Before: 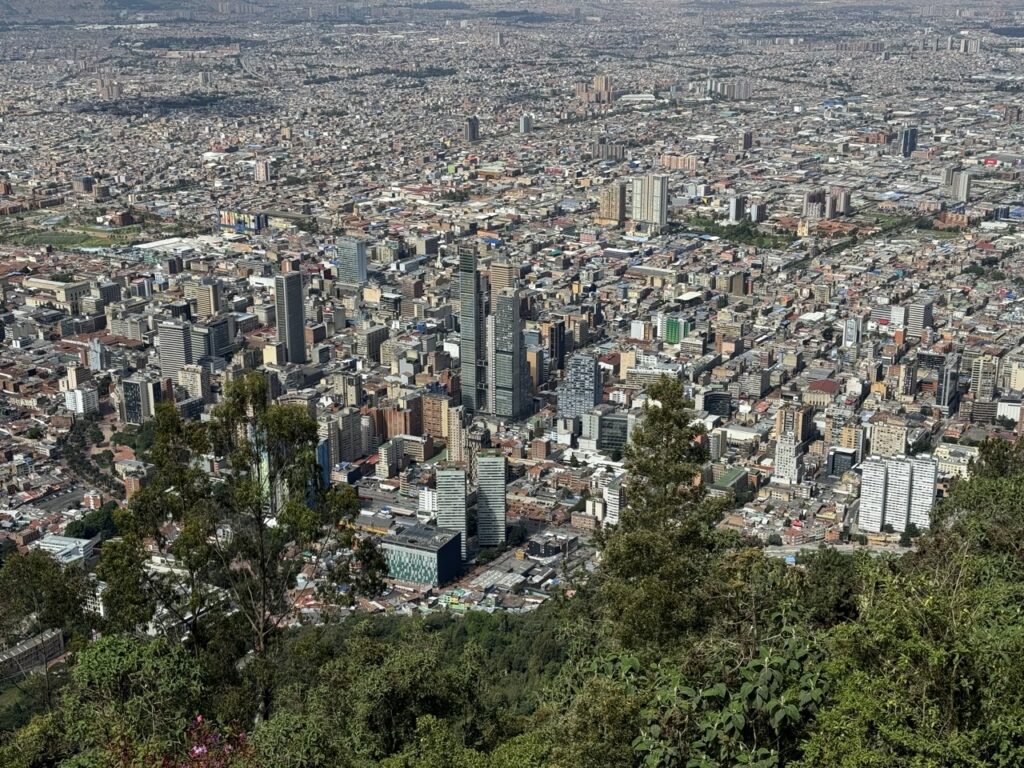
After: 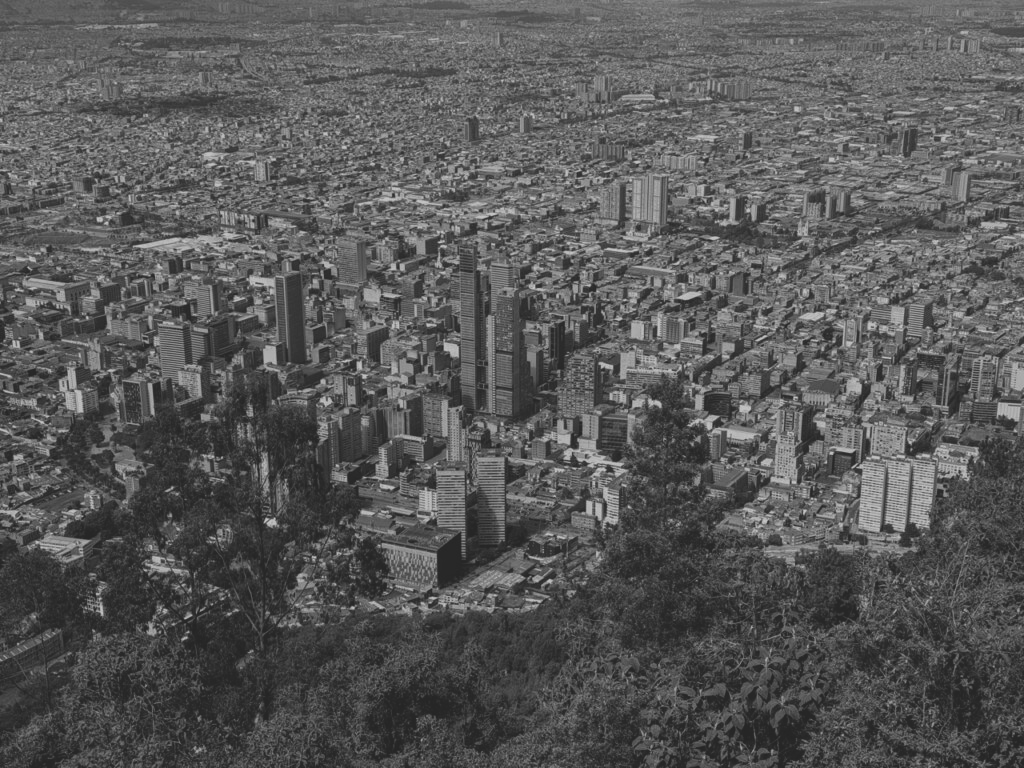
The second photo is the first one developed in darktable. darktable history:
exposure: black level correction -0.028, compensate highlight preservation false
monochrome: a 79.32, b 81.83, size 1.1
